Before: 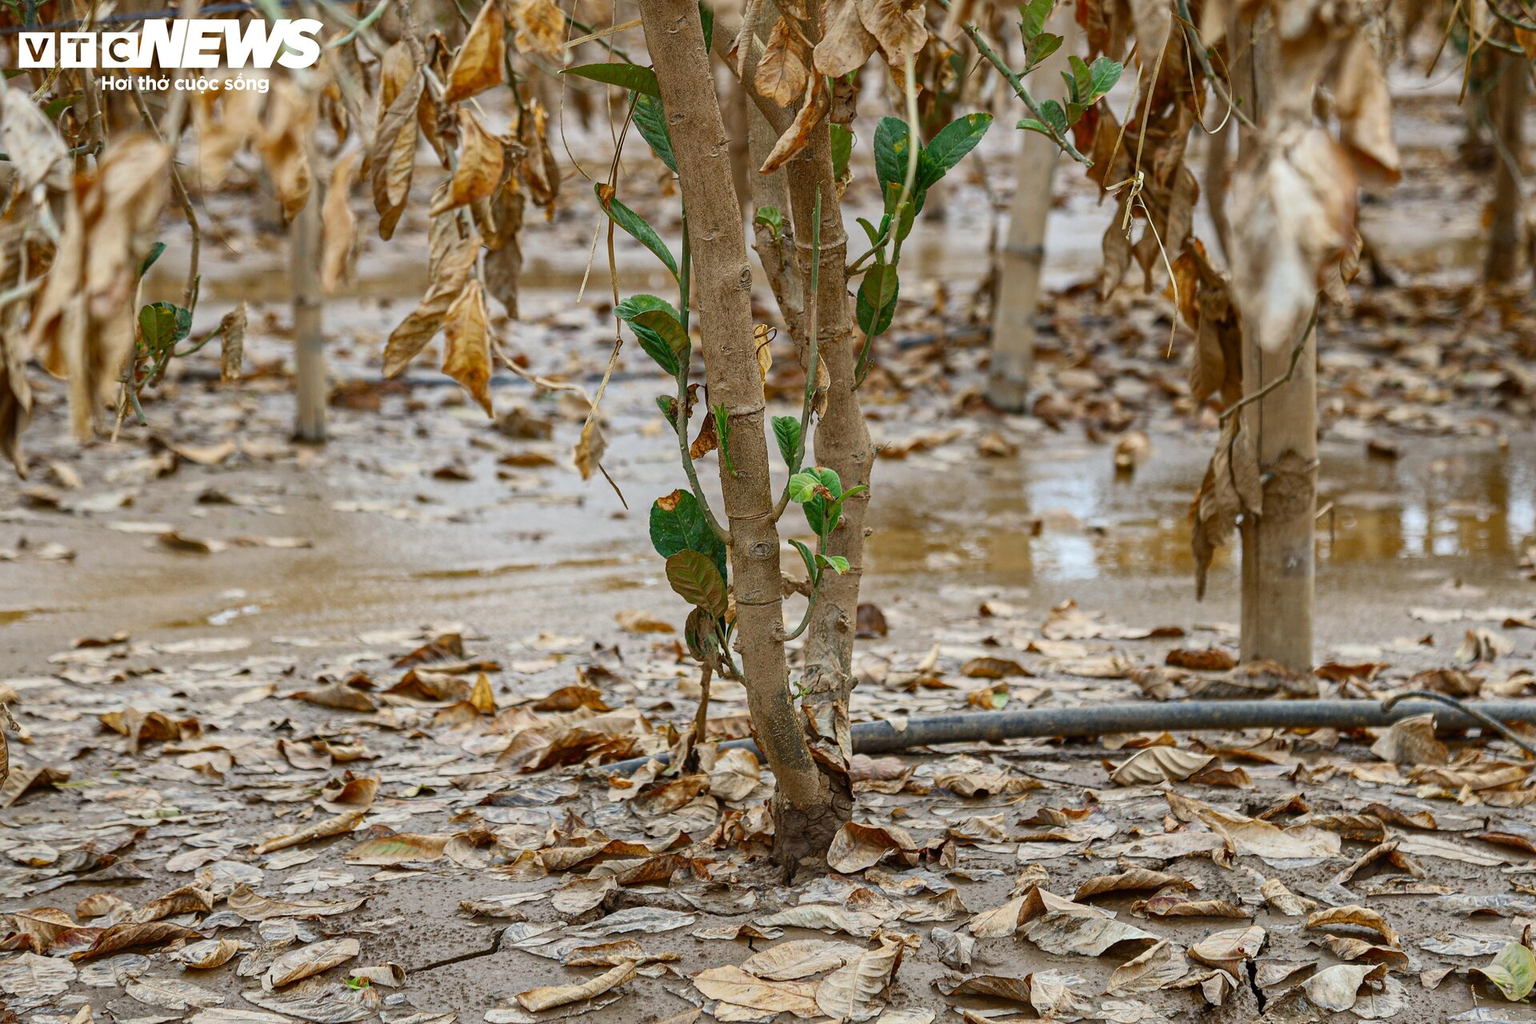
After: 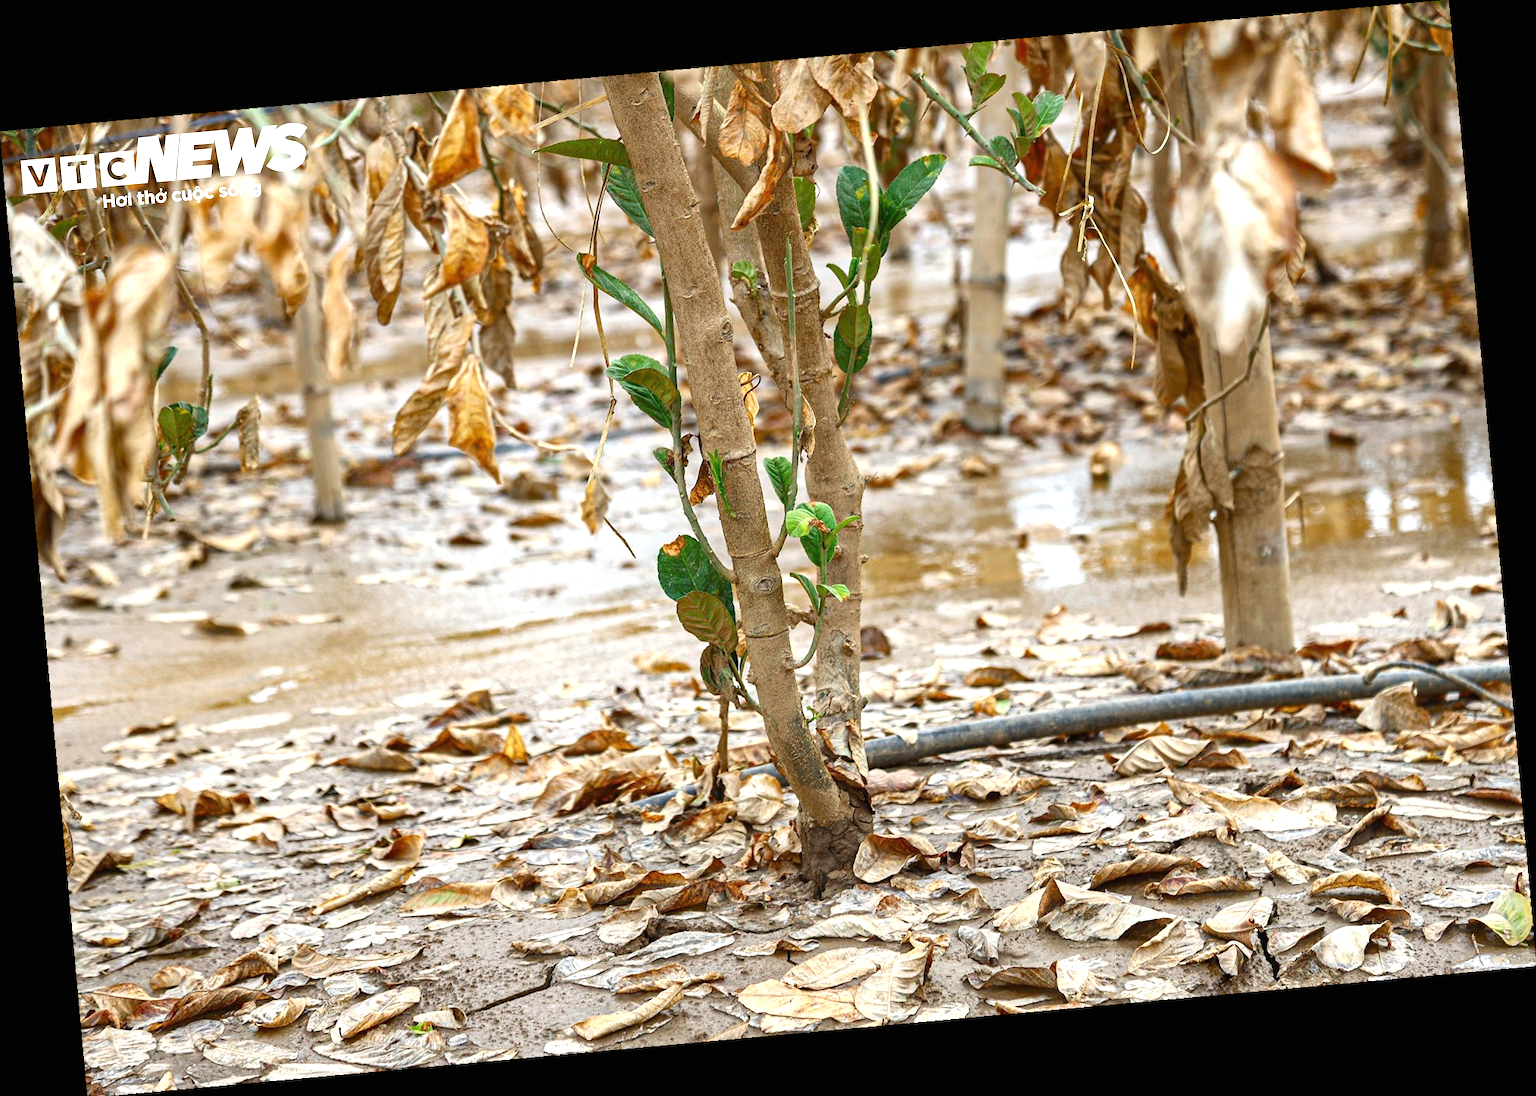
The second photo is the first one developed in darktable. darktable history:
exposure: black level correction 0, exposure 0.9 EV, compensate highlight preservation false
rotate and perspective: rotation -5.2°, automatic cropping off
